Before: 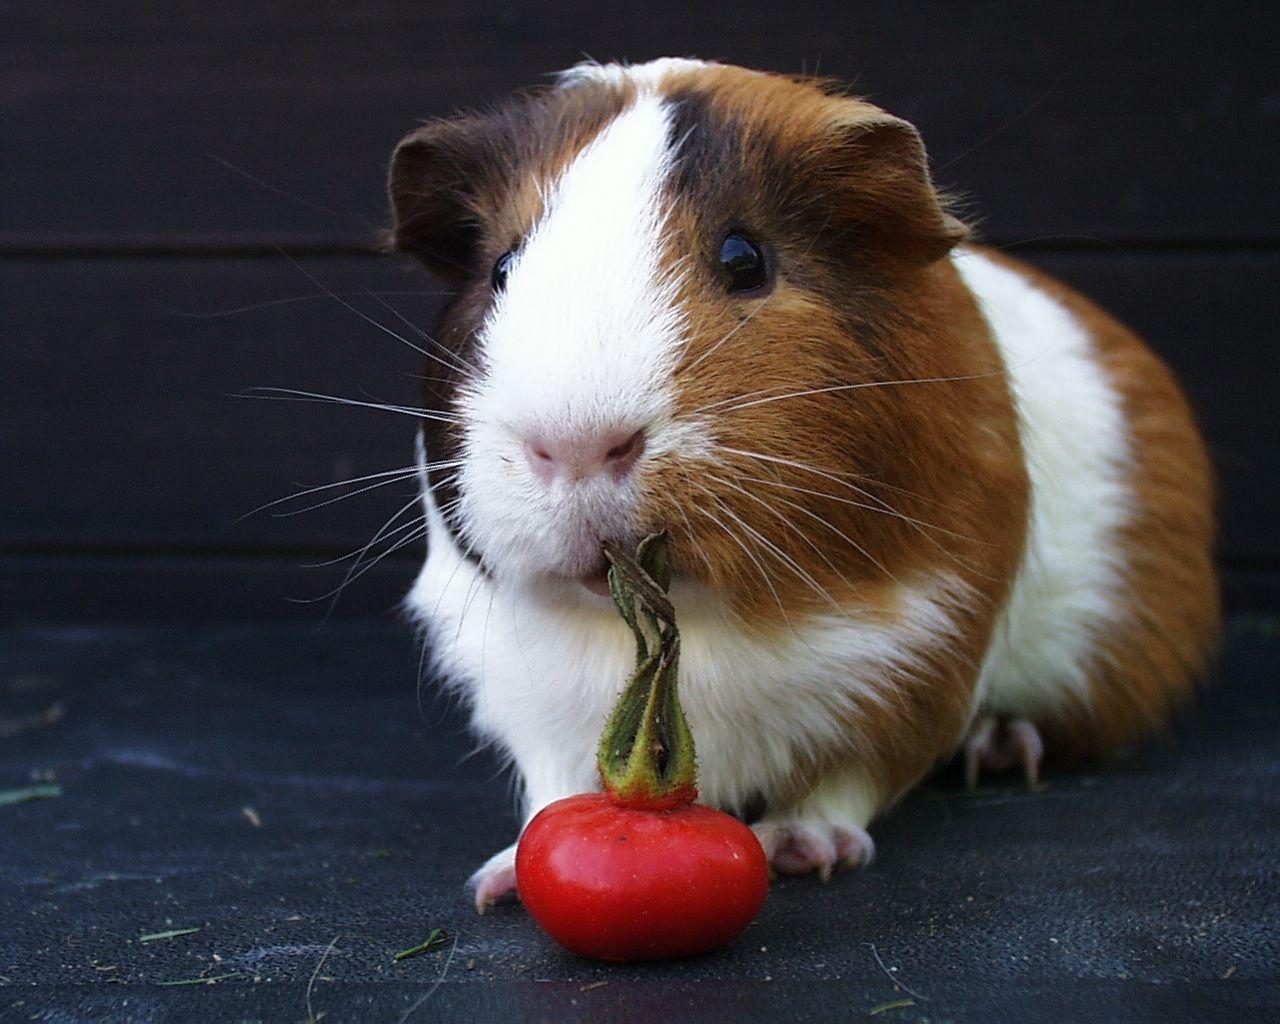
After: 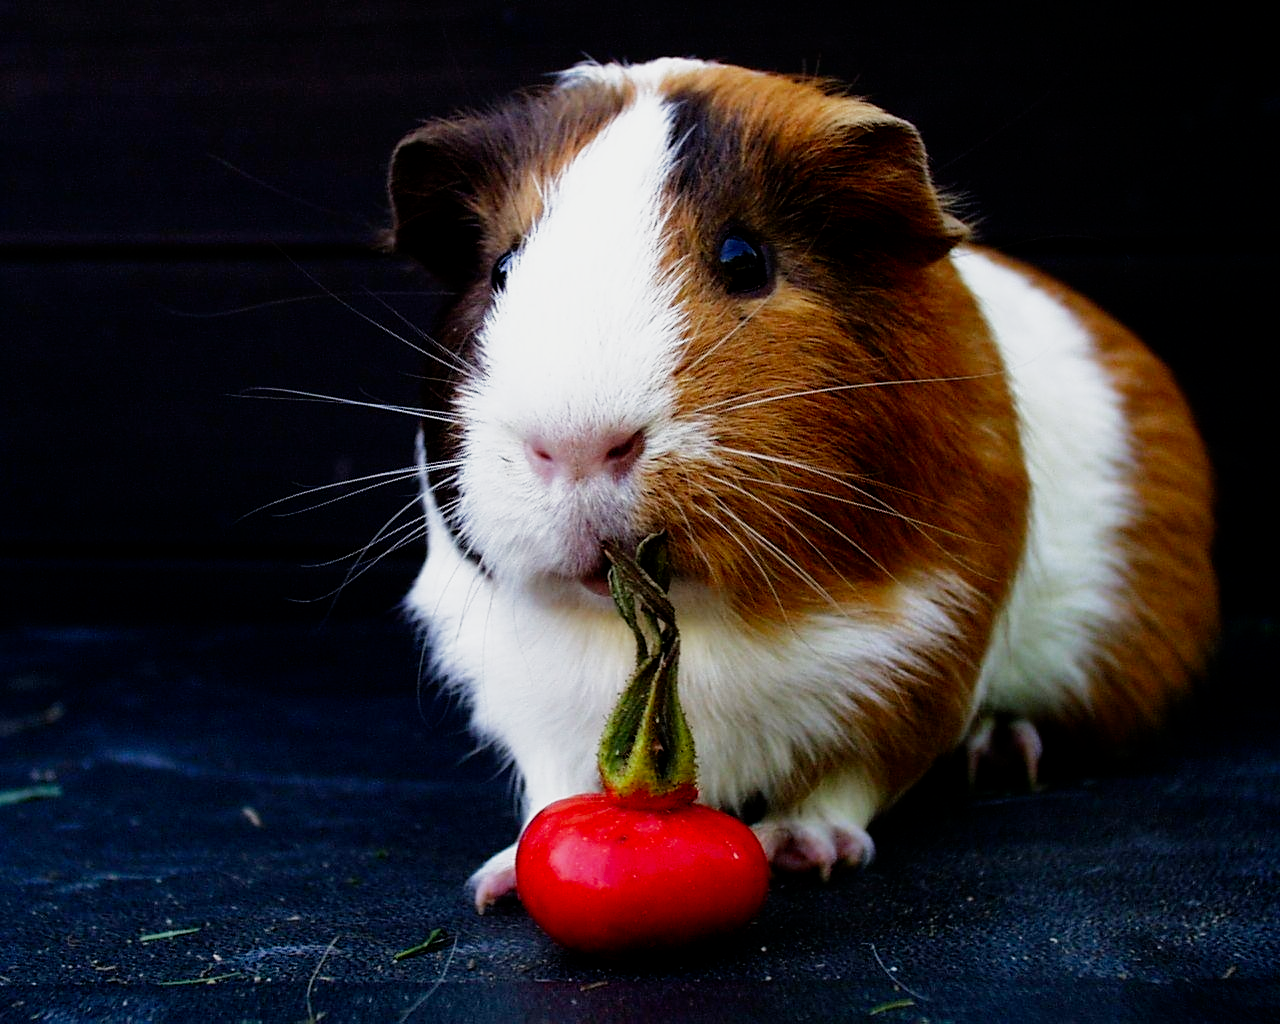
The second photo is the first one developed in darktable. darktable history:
filmic rgb: middle gray luminance 10%, black relative exposure -8.64 EV, white relative exposure 3.27 EV, target black luminance 0%, hardness 5.2, latitude 44.62%, contrast 1.311, highlights saturation mix 5.85%, shadows ↔ highlights balance 23.87%, preserve chrominance no, color science v5 (2021)
